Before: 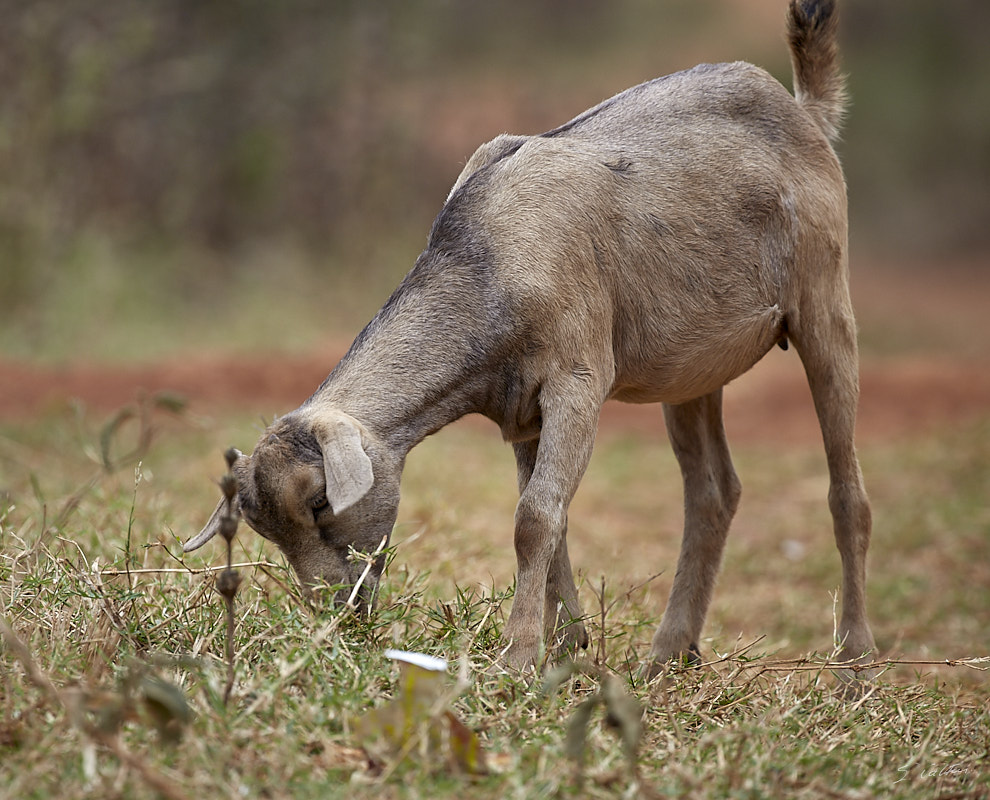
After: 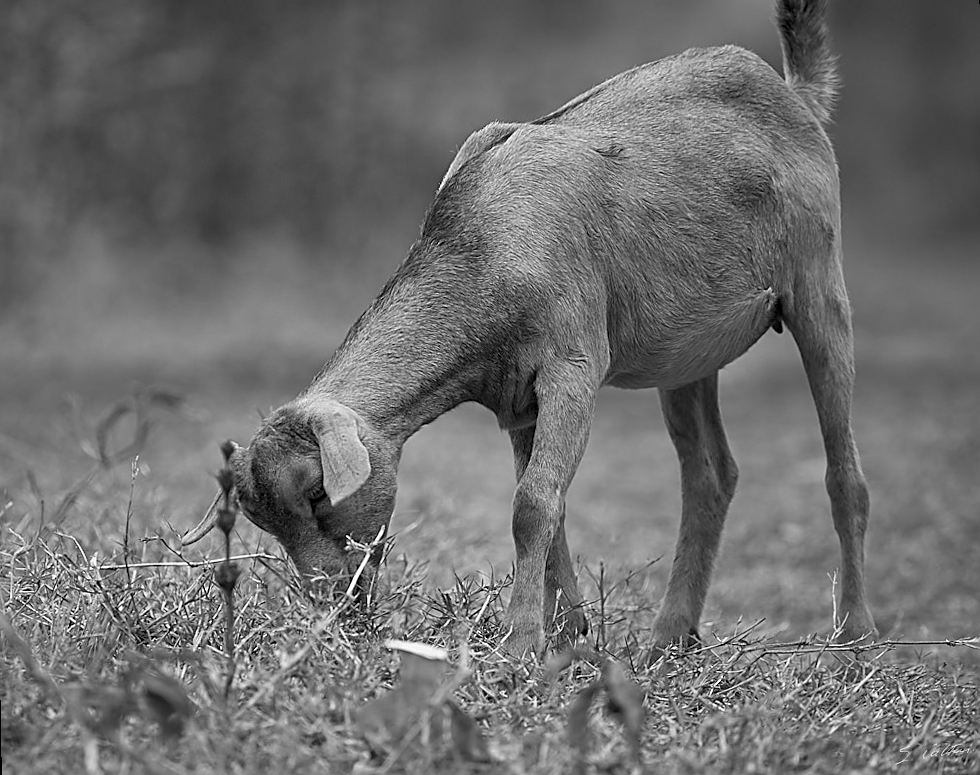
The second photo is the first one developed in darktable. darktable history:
rotate and perspective: rotation -1°, crop left 0.011, crop right 0.989, crop top 0.025, crop bottom 0.975
sharpen: on, module defaults
monochrome: a -71.75, b 75.82
